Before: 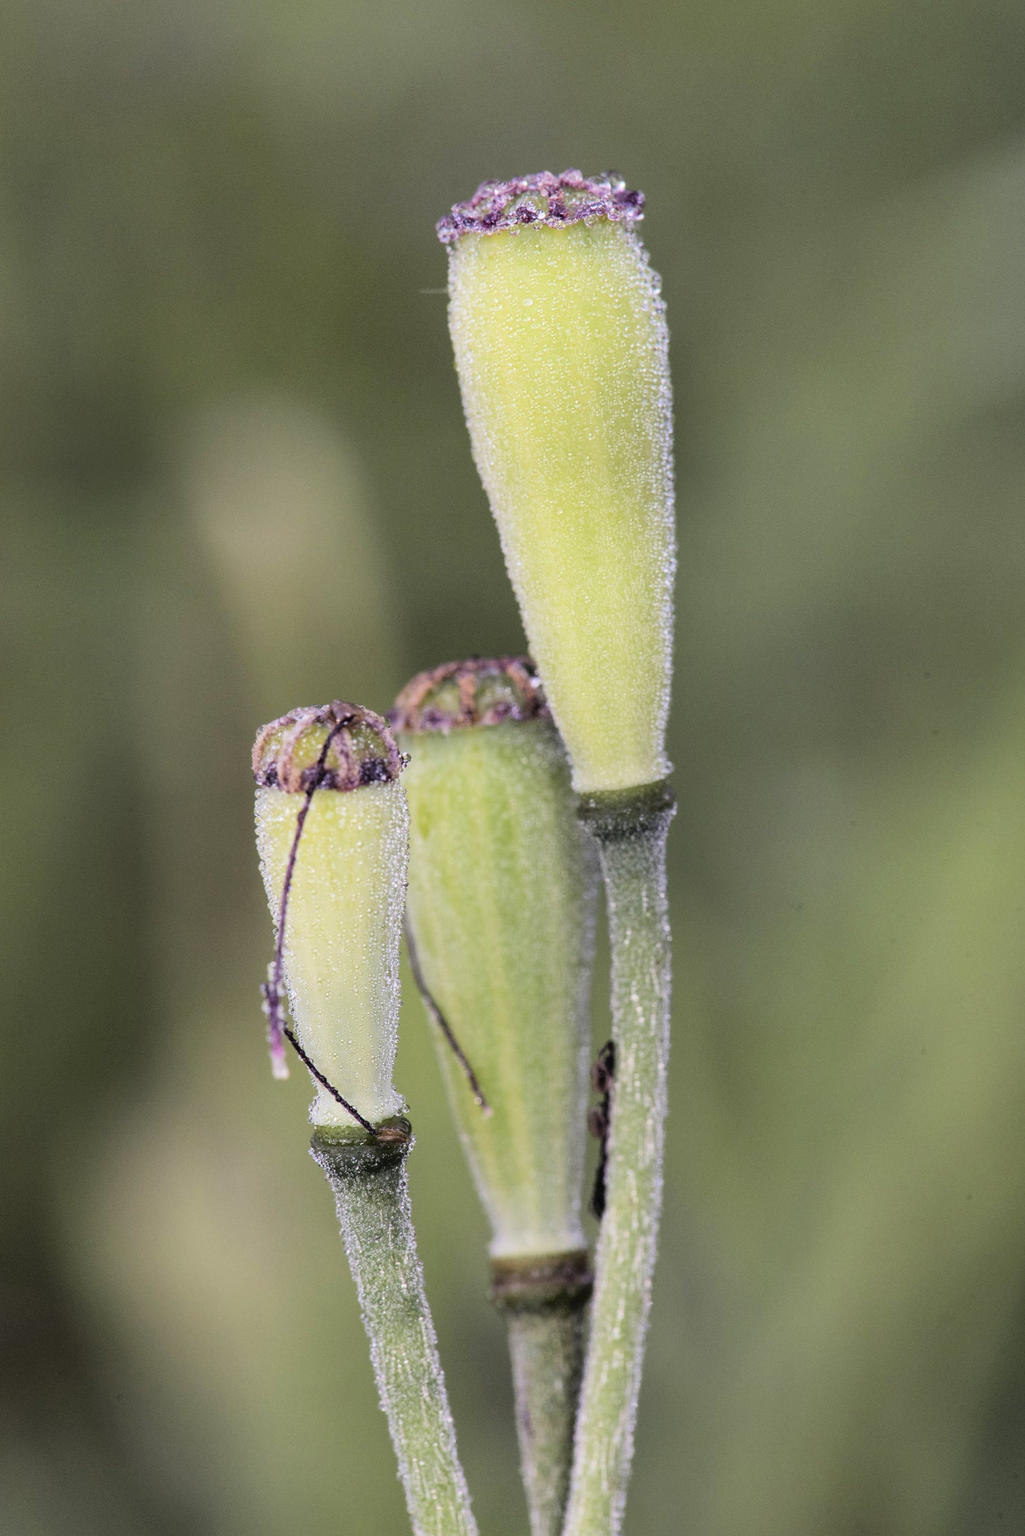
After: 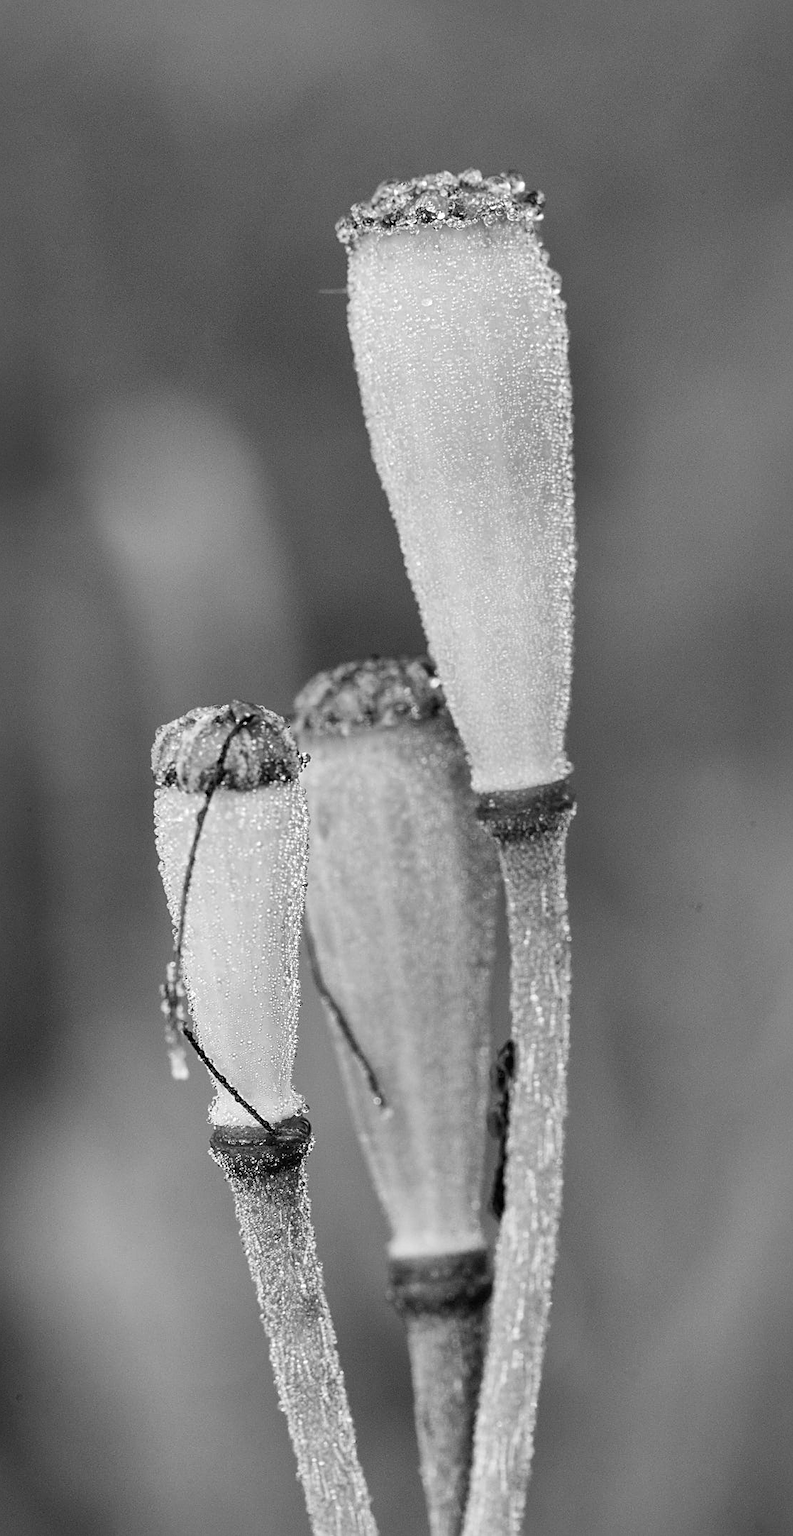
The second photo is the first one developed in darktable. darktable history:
color zones: curves: ch0 [(0.11, 0.396) (0.195, 0.36) (0.25, 0.5) (0.303, 0.412) (0.357, 0.544) (0.75, 0.5) (0.967, 0.328)]; ch1 [(0, 0.468) (0.112, 0.512) (0.202, 0.6) (0.25, 0.5) (0.307, 0.352) (0.357, 0.544) (0.75, 0.5) (0.963, 0.524)]
local contrast: mode bilateral grid, contrast 20, coarseness 50, detail 140%, midtone range 0.2
sharpen: amount 0.498
crop: left 9.858%, right 12.657%
color calibration: output gray [0.267, 0.423, 0.261, 0], gray › normalize channels true, illuminant custom, x 0.368, y 0.373, temperature 4331.18 K, gamut compression 0.006
